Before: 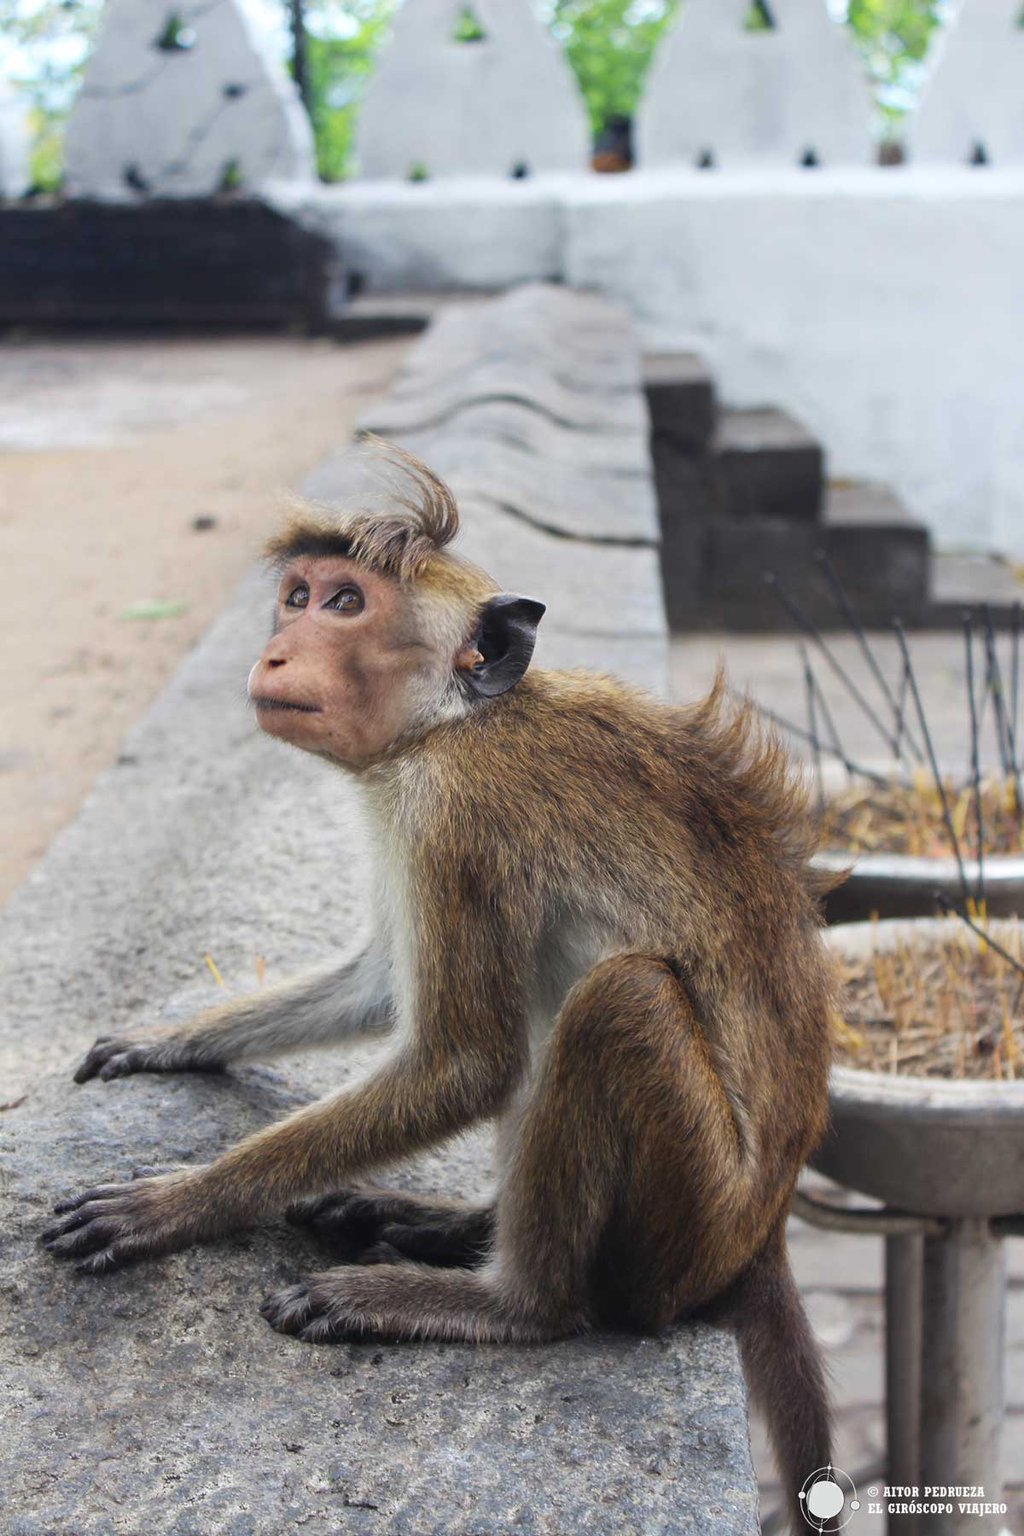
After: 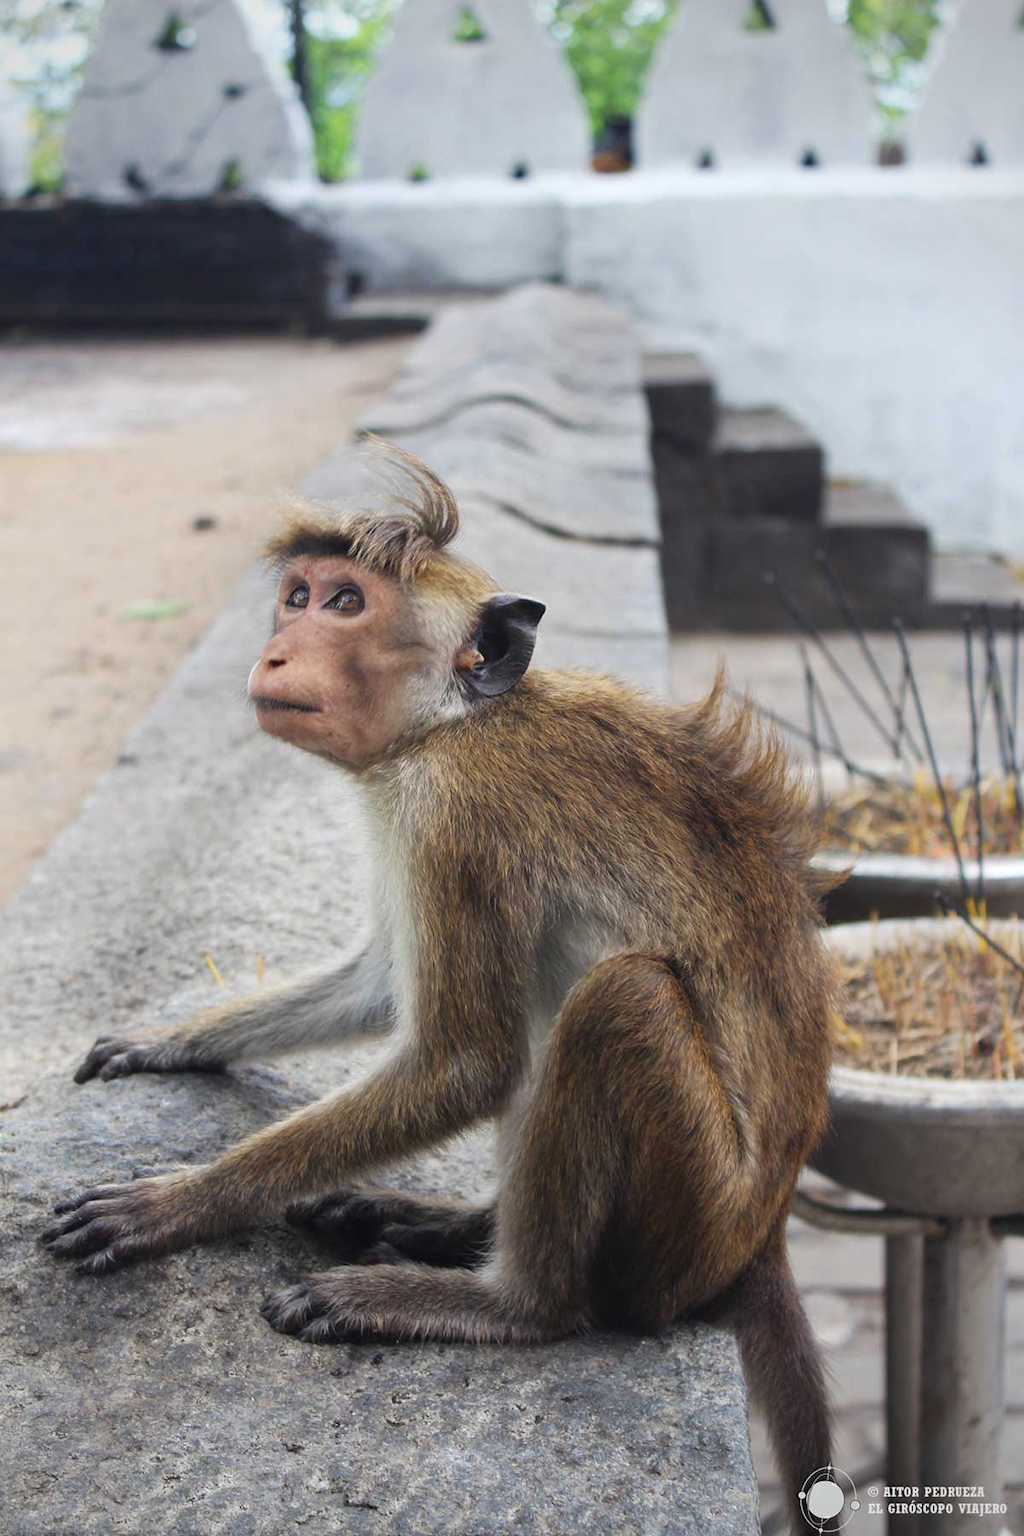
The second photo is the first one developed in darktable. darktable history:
vignetting: fall-off radius 60.8%, unbound false
